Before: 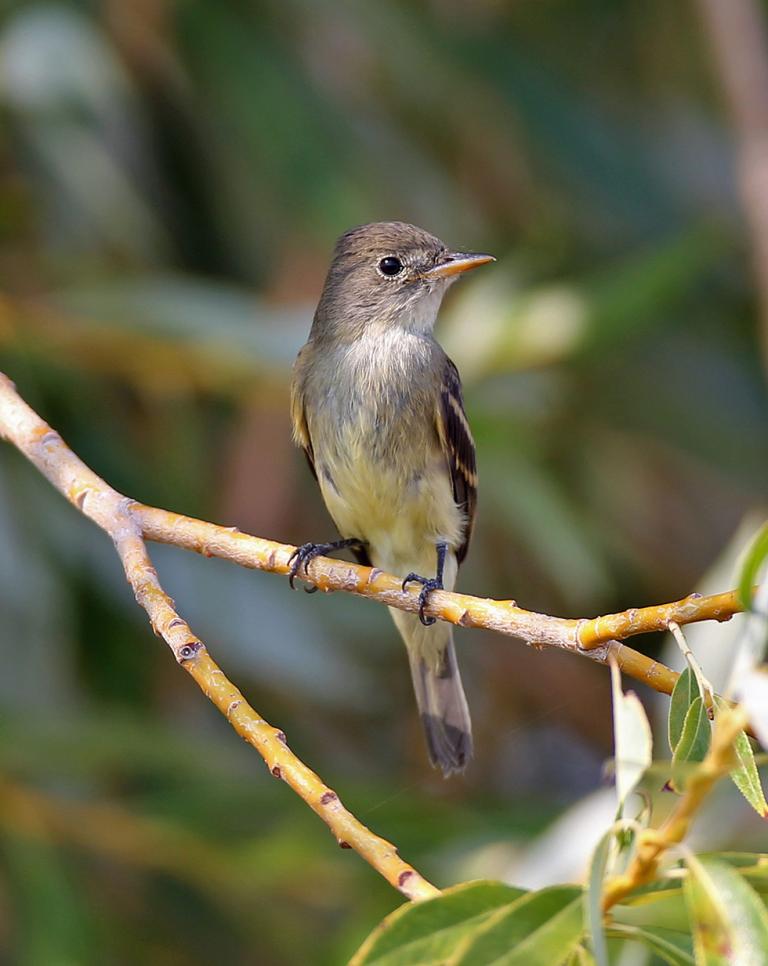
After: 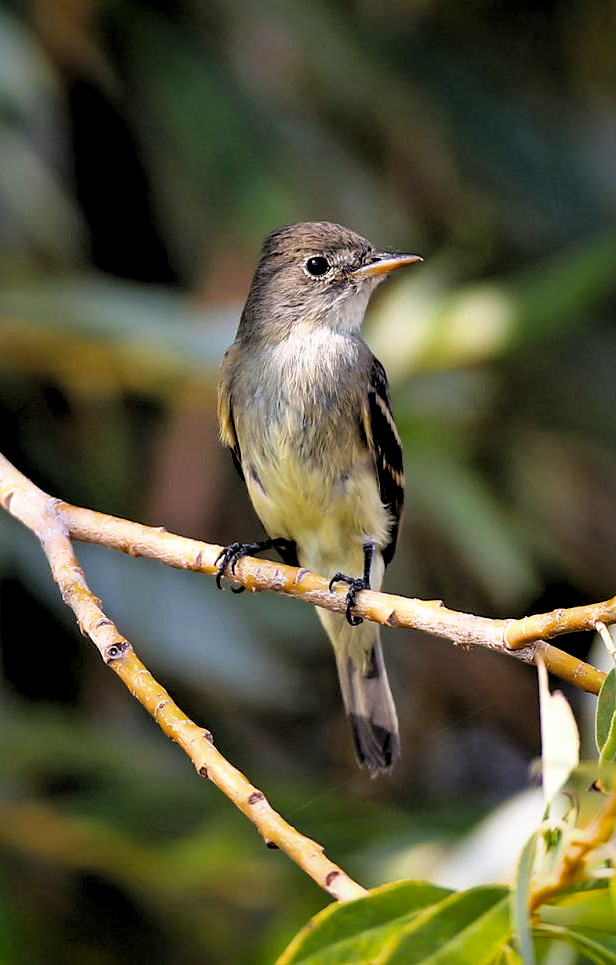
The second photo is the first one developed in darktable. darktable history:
levels: levels [0.116, 0.574, 1]
crop and rotate: left 9.521%, right 10.227%
color balance rgb: perceptual saturation grading › global saturation 0.43%, global vibrance 26.243%, contrast 6.272%
filmic rgb: black relative exposure -3.89 EV, white relative exposure 3.12 EV, threshold 2.99 EV, hardness 2.87, enable highlight reconstruction true
exposure: black level correction 0, exposure 0.498 EV, compensate highlight preservation false
vignetting: saturation 0.375, unbound false
